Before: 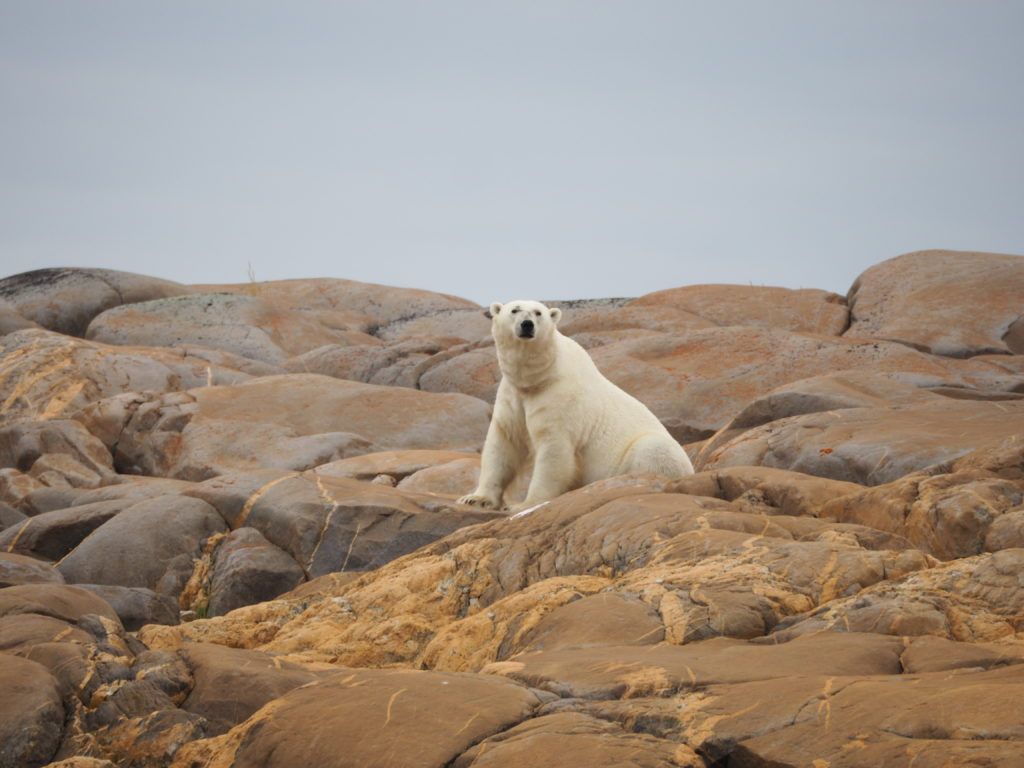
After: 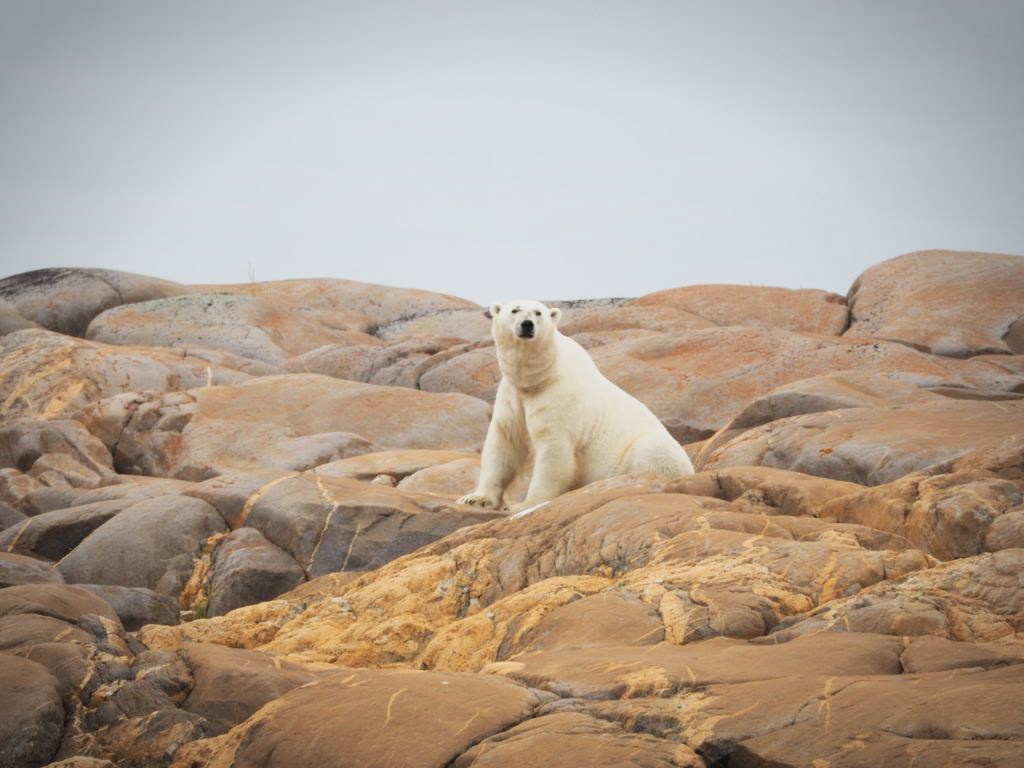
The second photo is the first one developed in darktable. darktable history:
local contrast: mode bilateral grid, contrast 99, coarseness 99, detail 91%, midtone range 0.2
base curve: curves: ch0 [(0, 0) (0.088, 0.125) (0.176, 0.251) (0.354, 0.501) (0.613, 0.749) (1, 0.877)], preserve colors none
vignetting: brightness -0.423, saturation -0.191, automatic ratio true, unbound false
